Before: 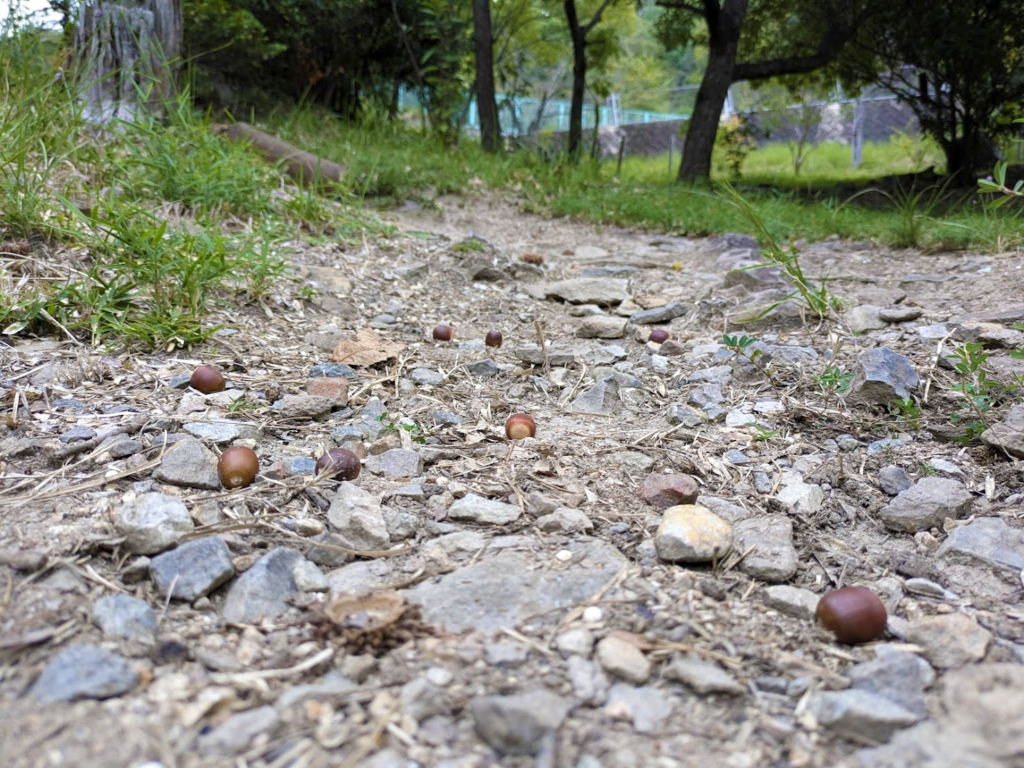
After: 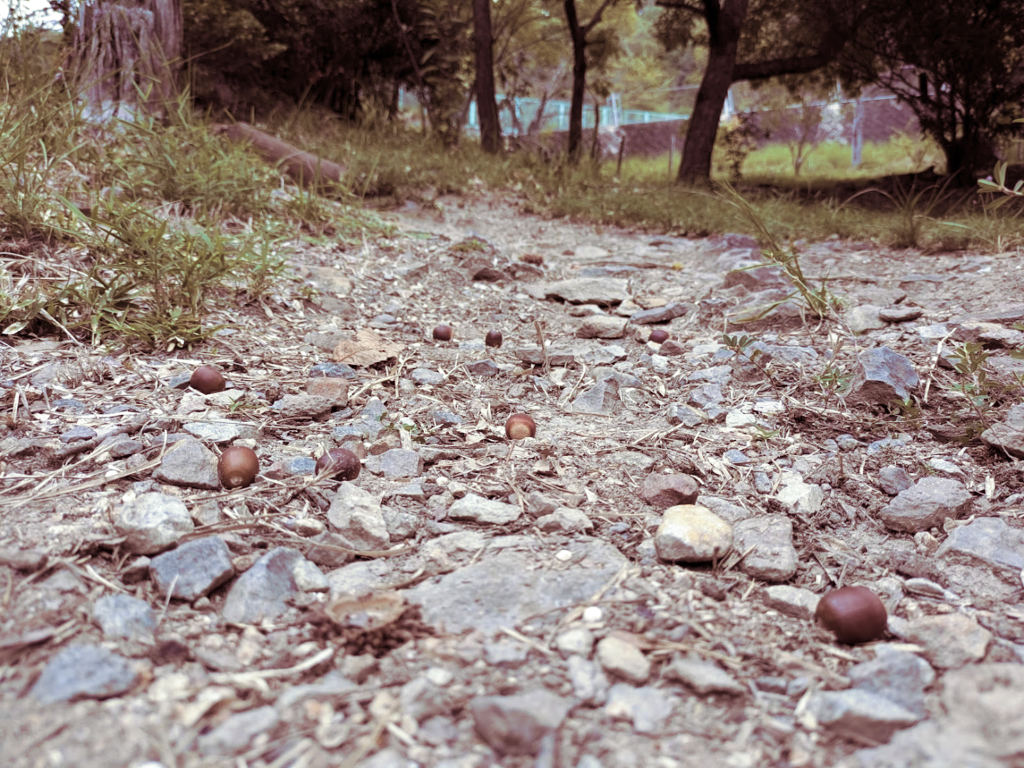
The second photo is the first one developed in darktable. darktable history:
split-toning: shadows › hue 360°
levels: levels [0, 0.498, 0.996]
color balance: input saturation 80.07%
